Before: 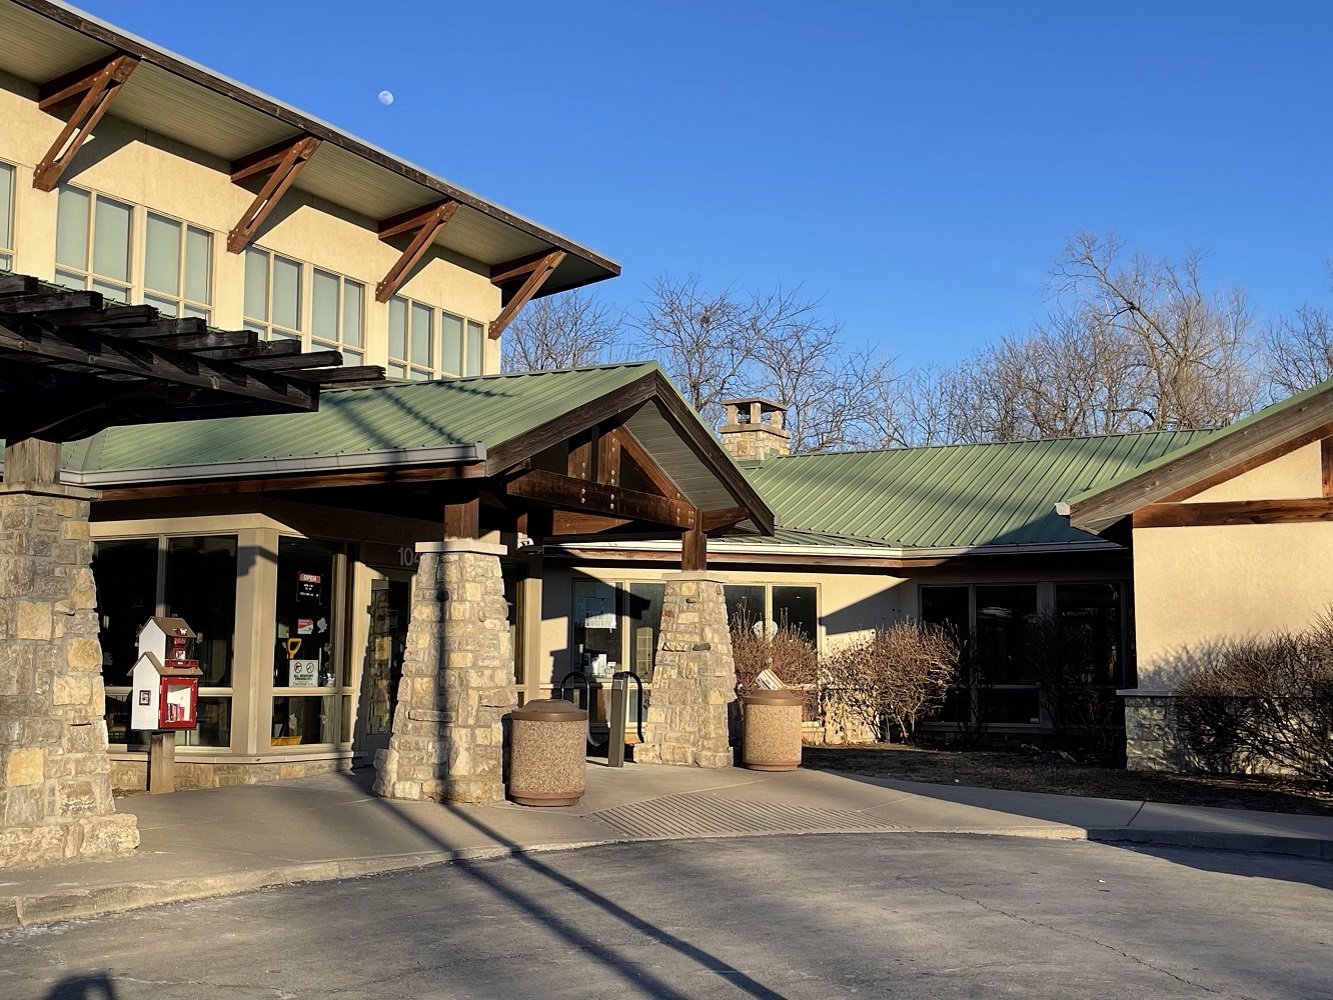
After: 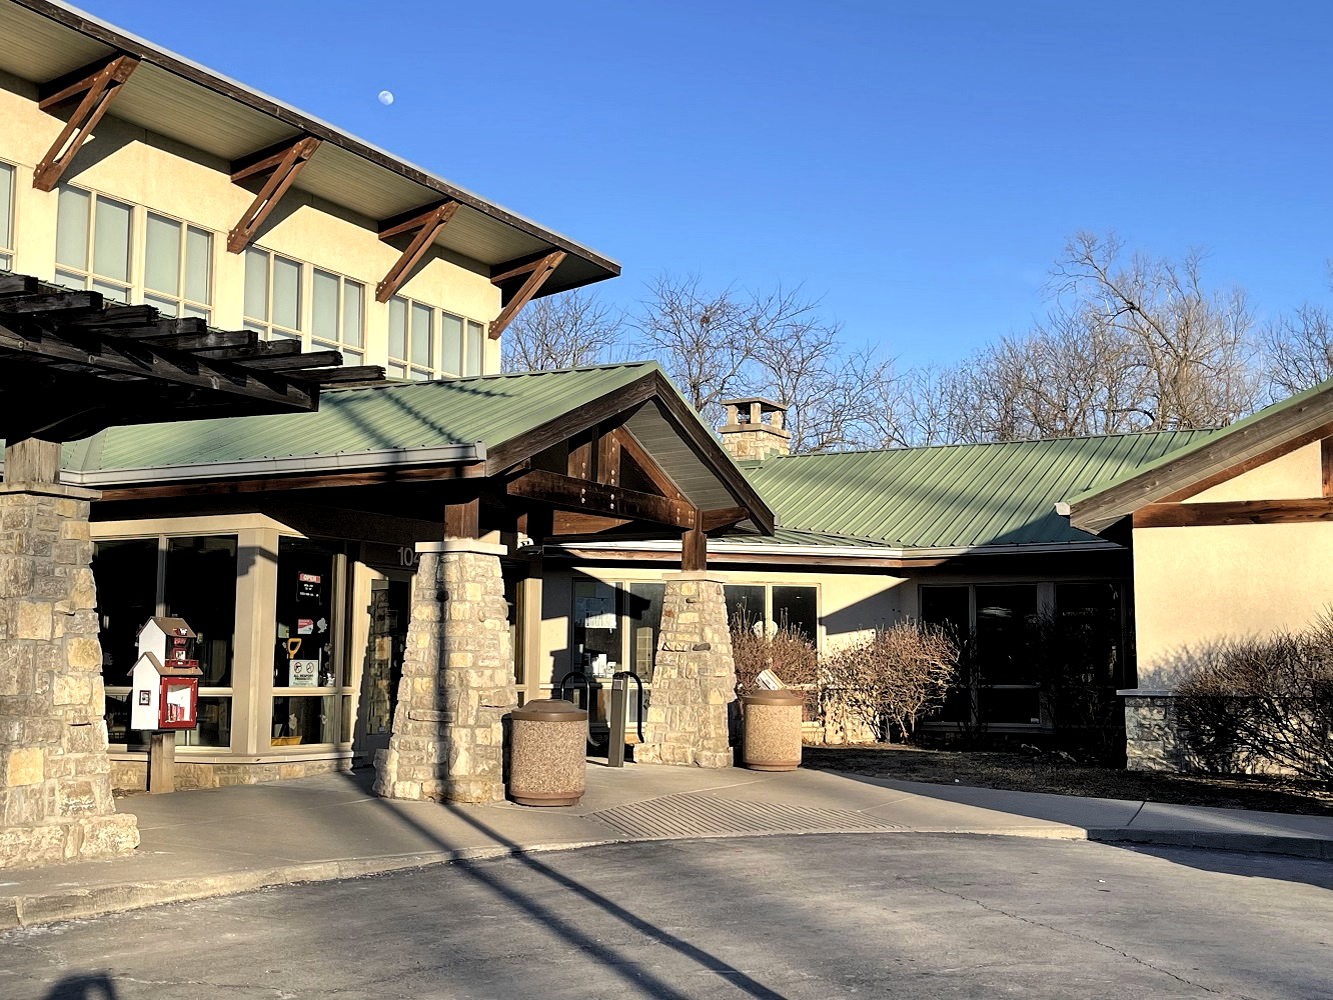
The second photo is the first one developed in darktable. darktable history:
shadows and highlights: radius 110.86, shadows 51.09, white point adjustment 9.16, highlights -4.17, highlights color adjustment 32.2%, soften with gaussian
levels: levels [0.026, 0.507, 0.987]
